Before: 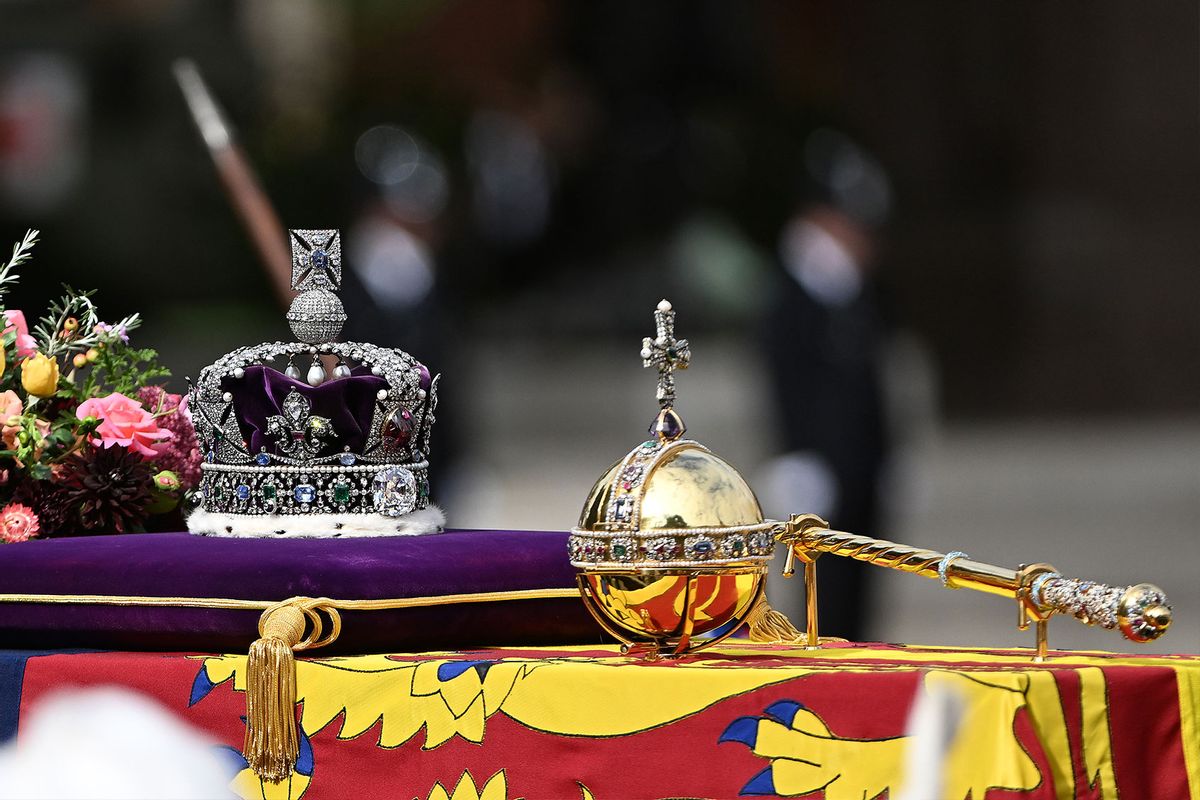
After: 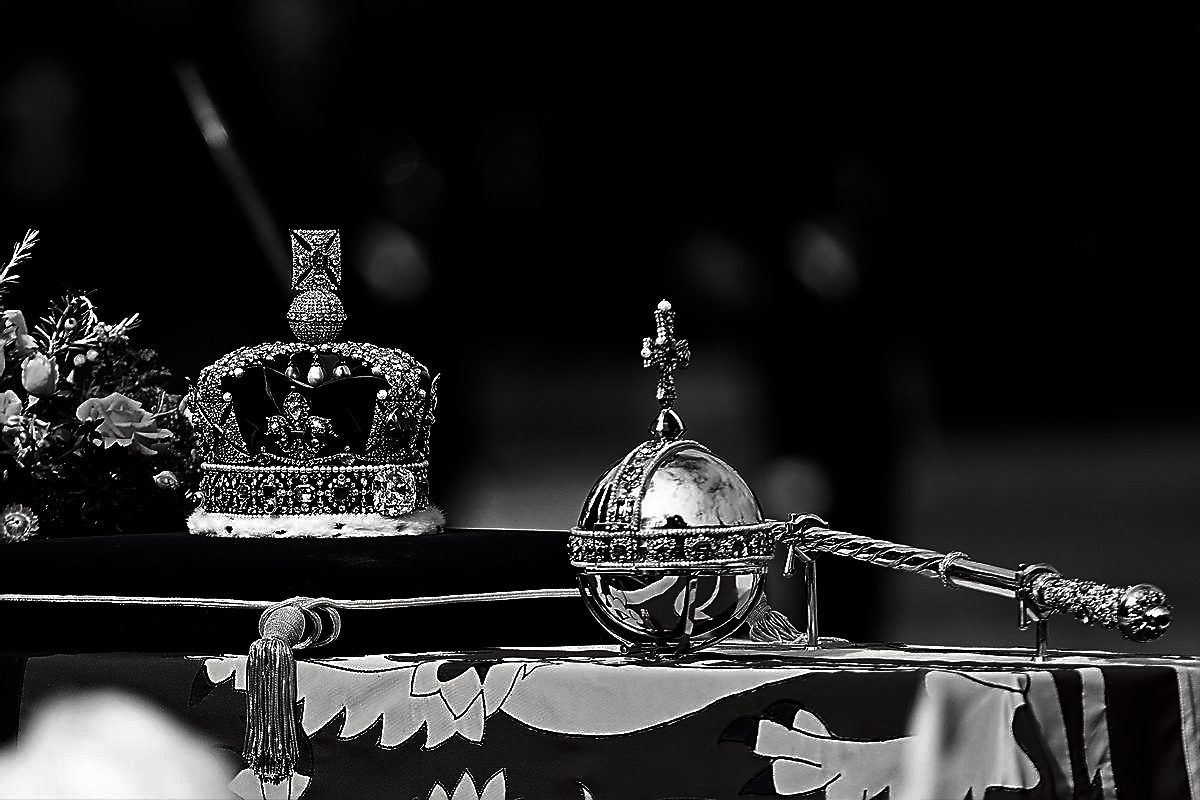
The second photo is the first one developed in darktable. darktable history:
contrast brightness saturation: contrast 0.02, brightness -0.992, saturation -0.982
sharpen: radius 1.406, amount 1.249, threshold 0.79
